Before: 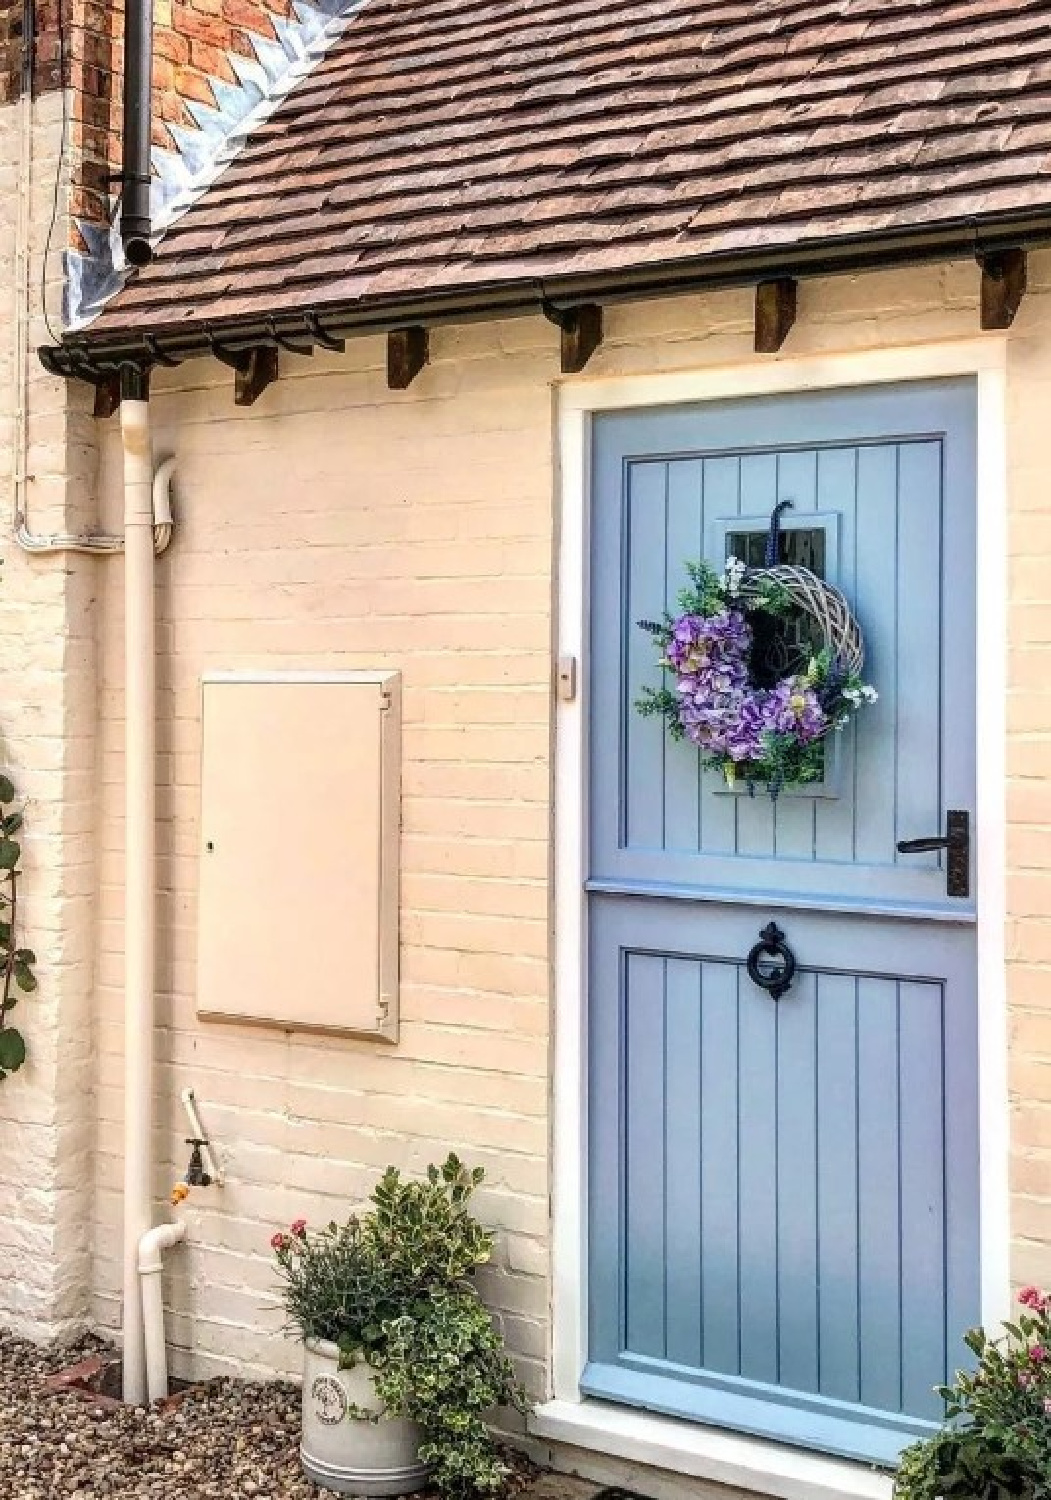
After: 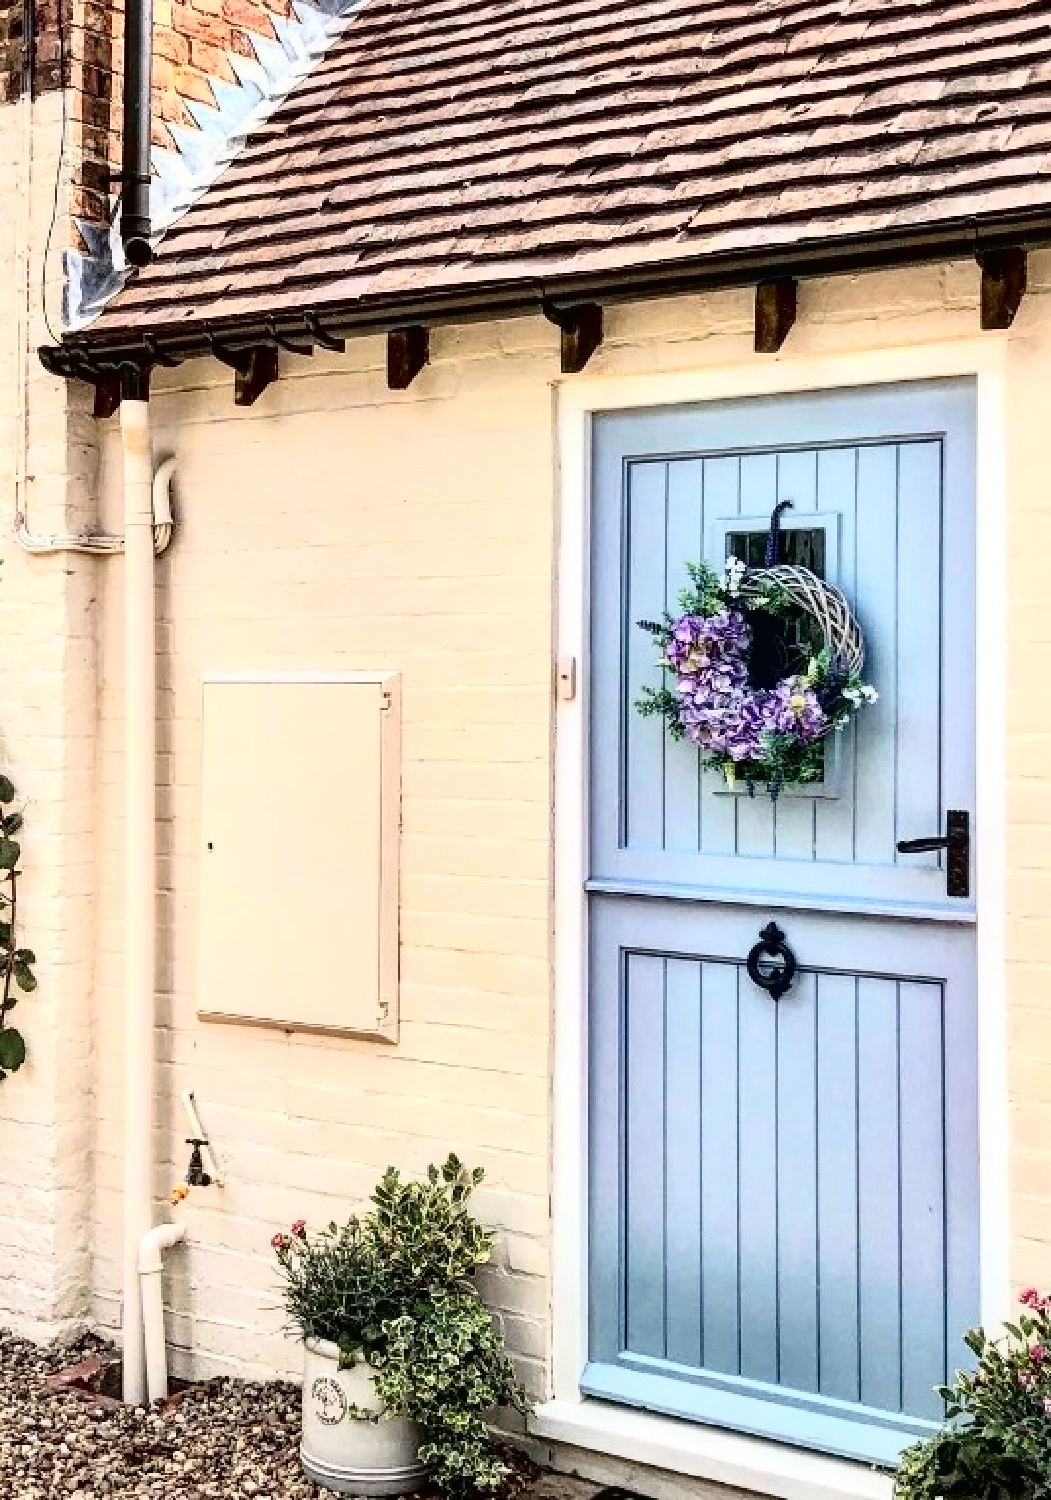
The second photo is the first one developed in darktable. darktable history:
tone curve: curves: ch0 [(0.016, 0.011) (0.094, 0.016) (0.469, 0.508) (0.721, 0.862) (1, 1)], color space Lab, independent channels, preserve colors none
